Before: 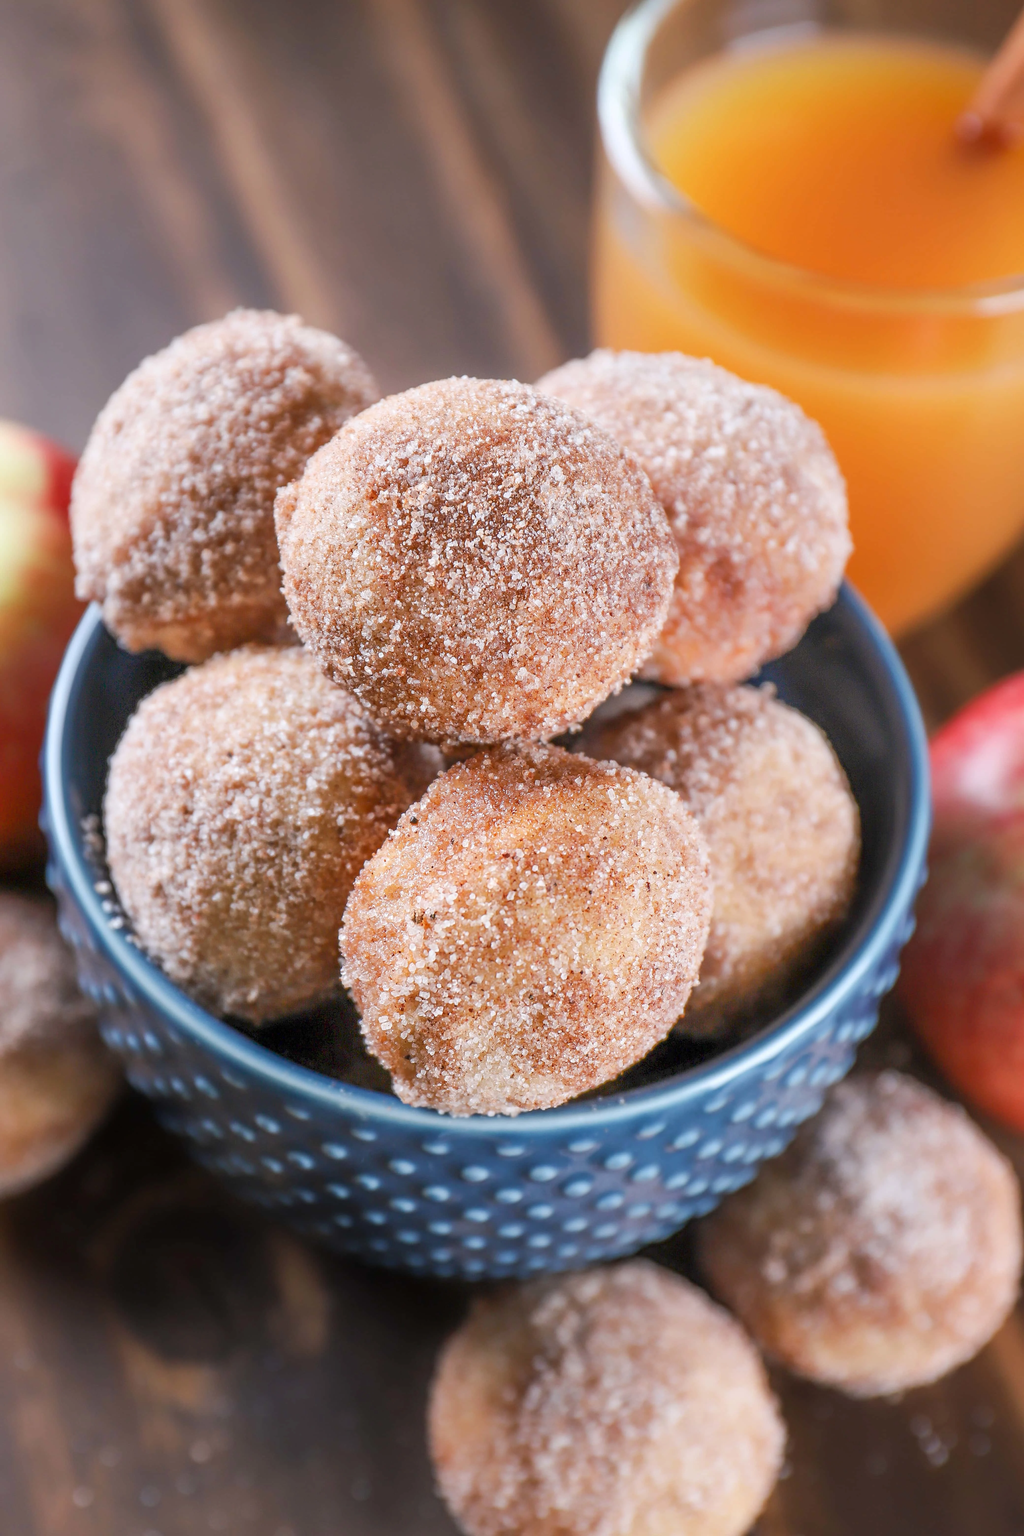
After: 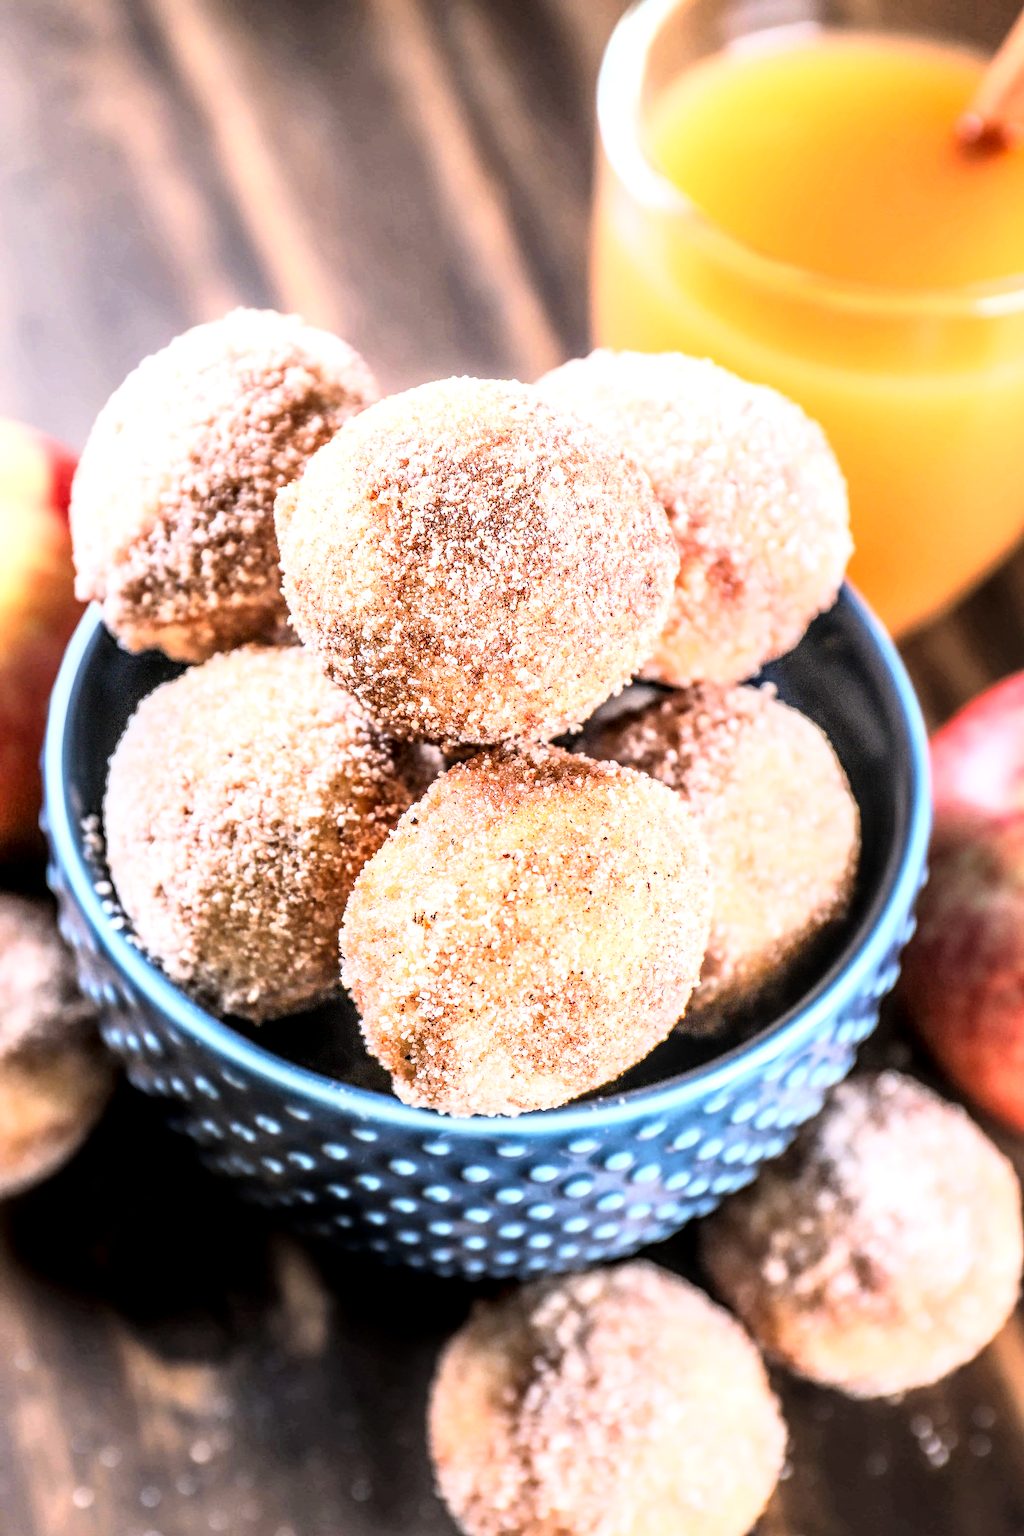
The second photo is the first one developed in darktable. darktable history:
rgb curve: curves: ch0 [(0, 0) (0.21, 0.15) (0.24, 0.21) (0.5, 0.75) (0.75, 0.96) (0.89, 0.99) (1, 1)]; ch1 [(0, 0.02) (0.21, 0.13) (0.25, 0.2) (0.5, 0.67) (0.75, 0.9) (0.89, 0.97) (1, 1)]; ch2 [(0, 0.02) (0.21, 0.13) (0.25, 0.2) (0.5, 0.67) (0.75, 0.9) (0.89, 0.97) (1, 1)], compensate middle gray true
color correction: highlights a* -0.137, highlights b* 0.137
local contrast: highlights 59%, detail 145%
